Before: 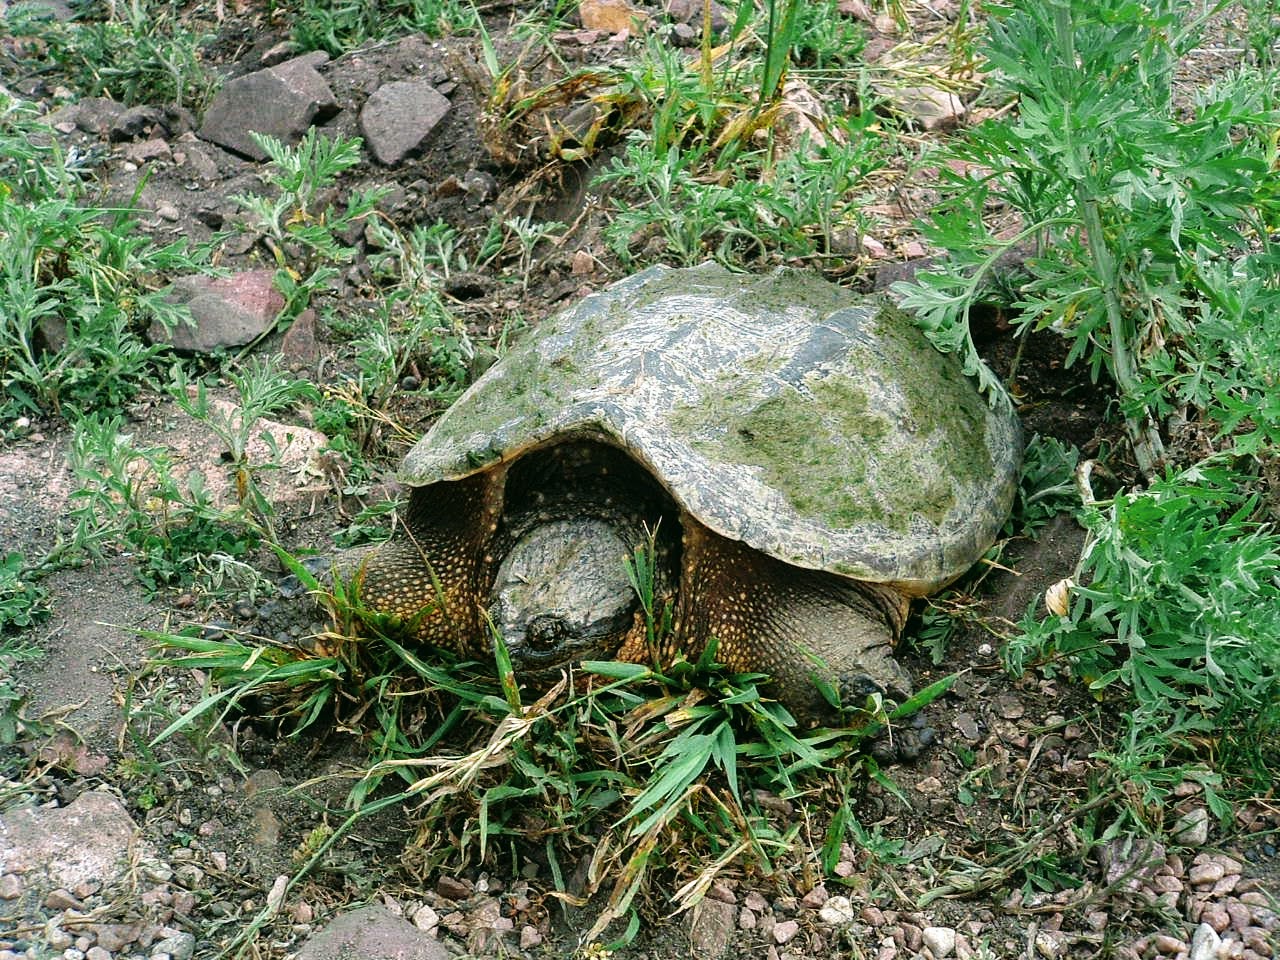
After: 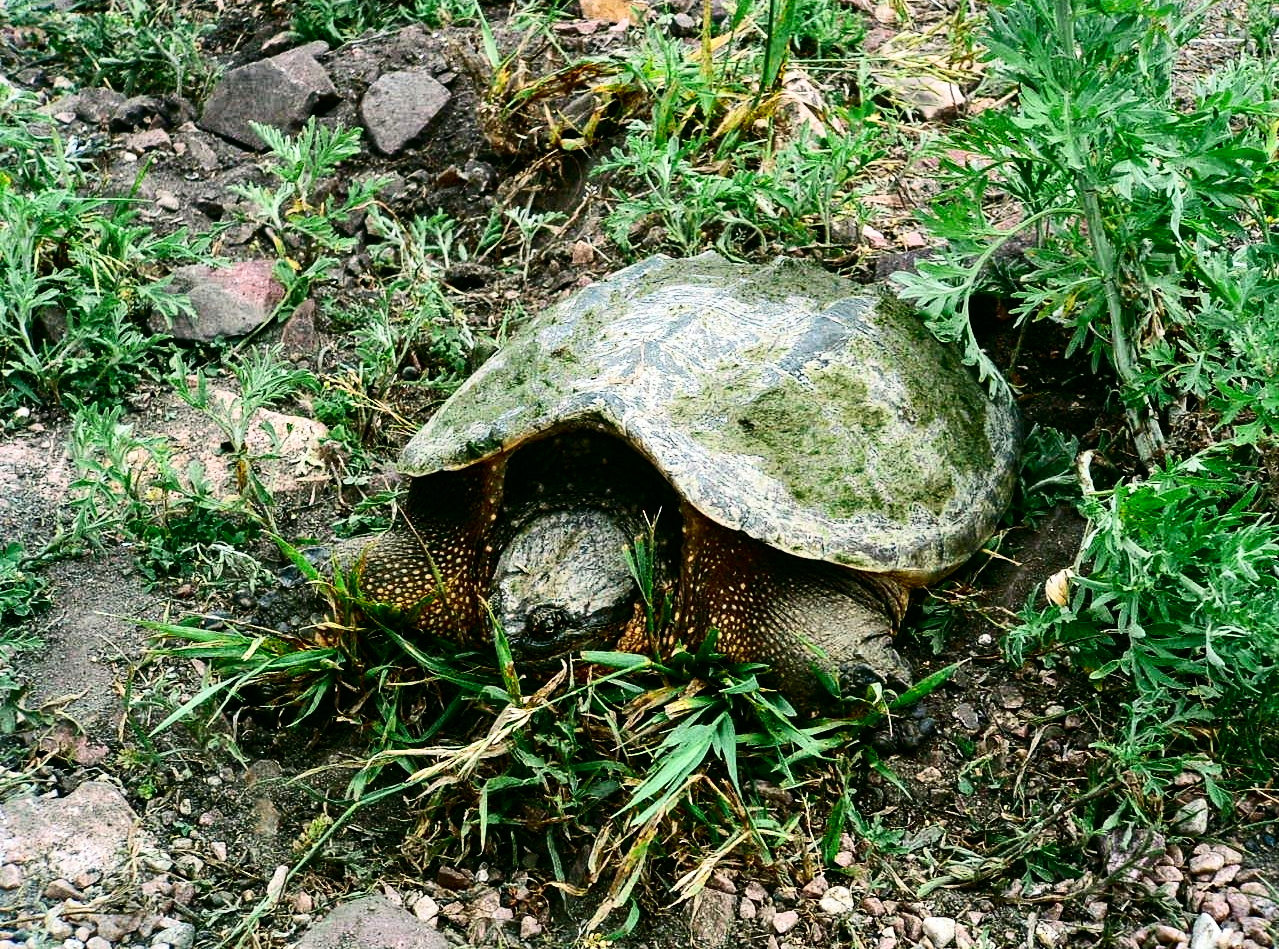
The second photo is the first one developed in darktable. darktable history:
crop: top 1.049%, right 0.001%
contrast brightness saturation: contrast 0.32, brightness -0.08, saturation 0.17
